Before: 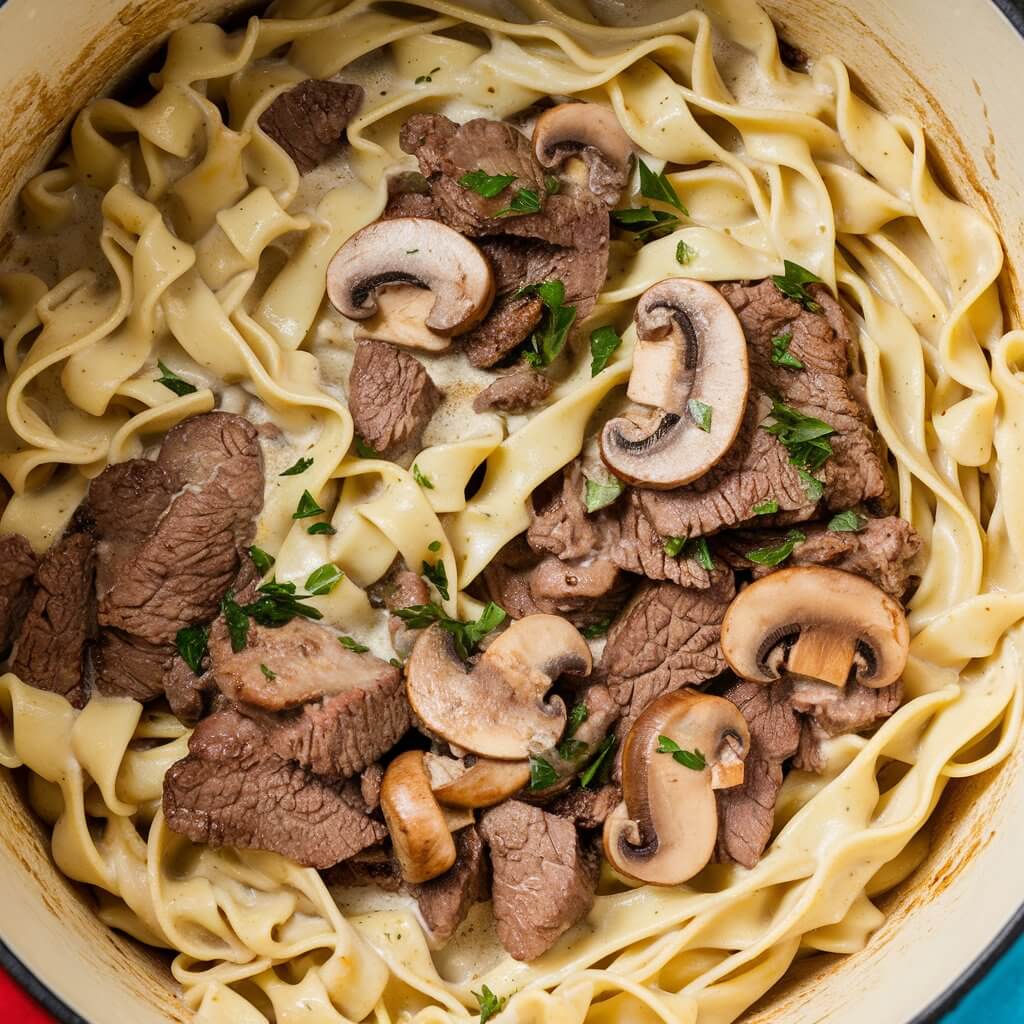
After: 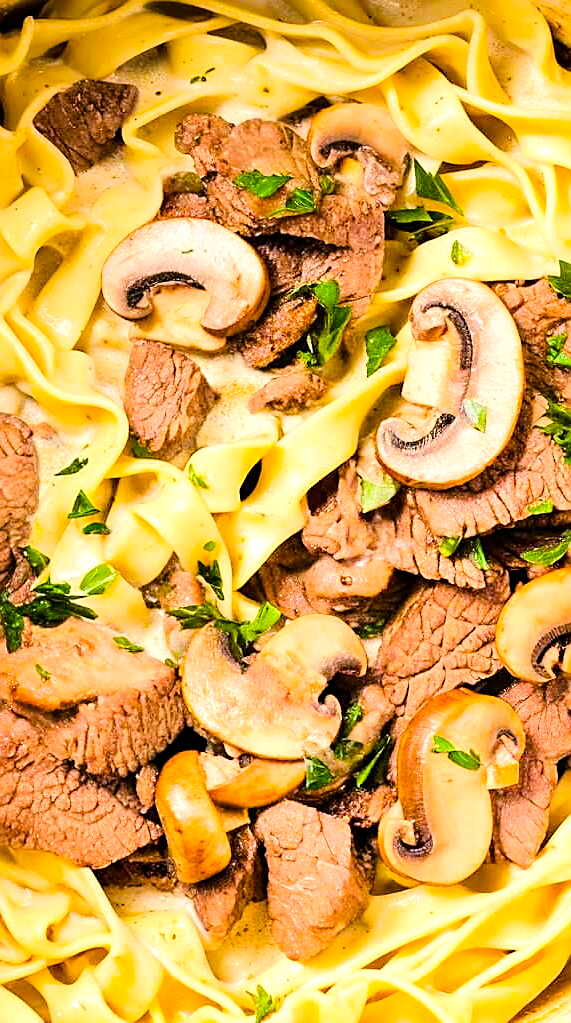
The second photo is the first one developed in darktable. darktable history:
exposure: black level correction 0.001, exposure 0.498 EV, compensate exposure bias true, compensate highlight preservation false
sharpen: on, module defaults
crop: left 22.004%, right 22.167%, bottom 0.006%
color balance rgb: highlights gain › chroma 0.732%, highlights gain › hue 57.22°, perceptual saturation grading › global saturation 30.255%, global vibrance 20%
tone equalizer: -7 EV 0.149 EV, -6 EV 0.563 EV, -5 EV 1.17 EV, -4 EV 1.32 EV, -3 EV 1.17 EV, -2 EV 0.6 EV, -1 EV 0.146 EV, edges refinement/feathering 500, mask exposure compensation -1.57 EV, preserve details no
